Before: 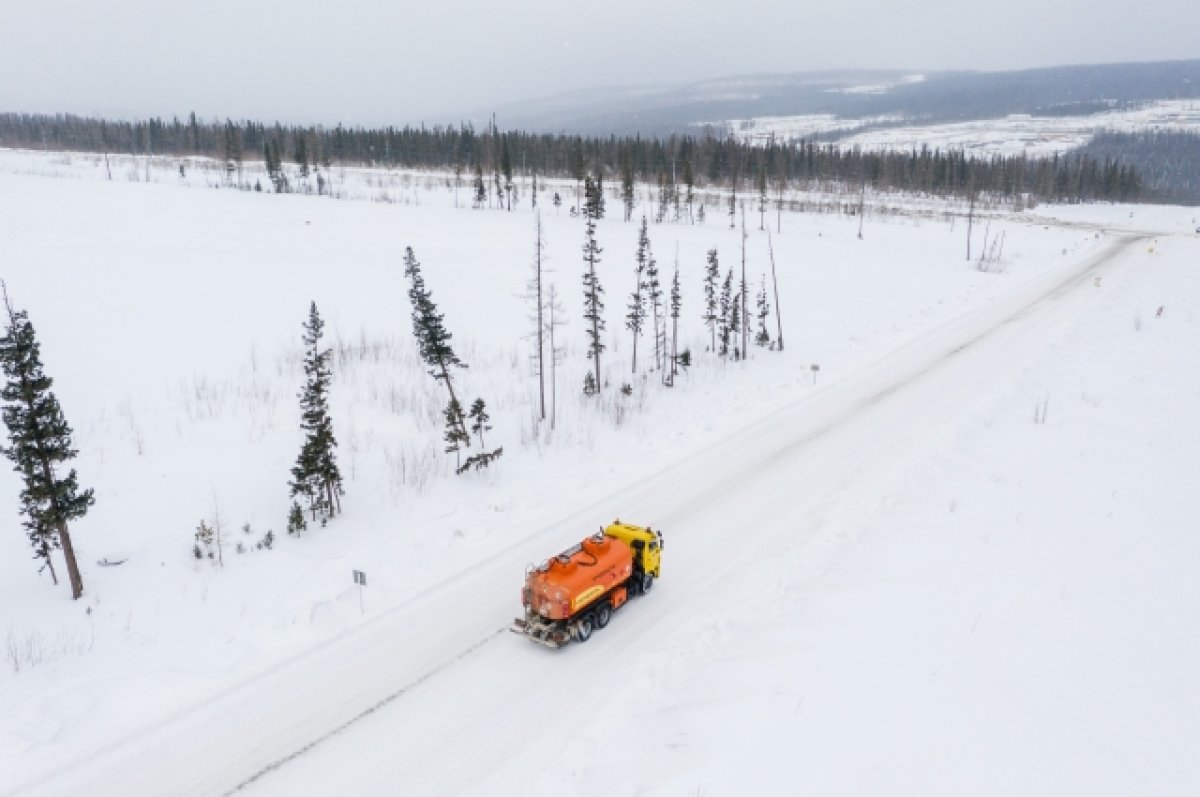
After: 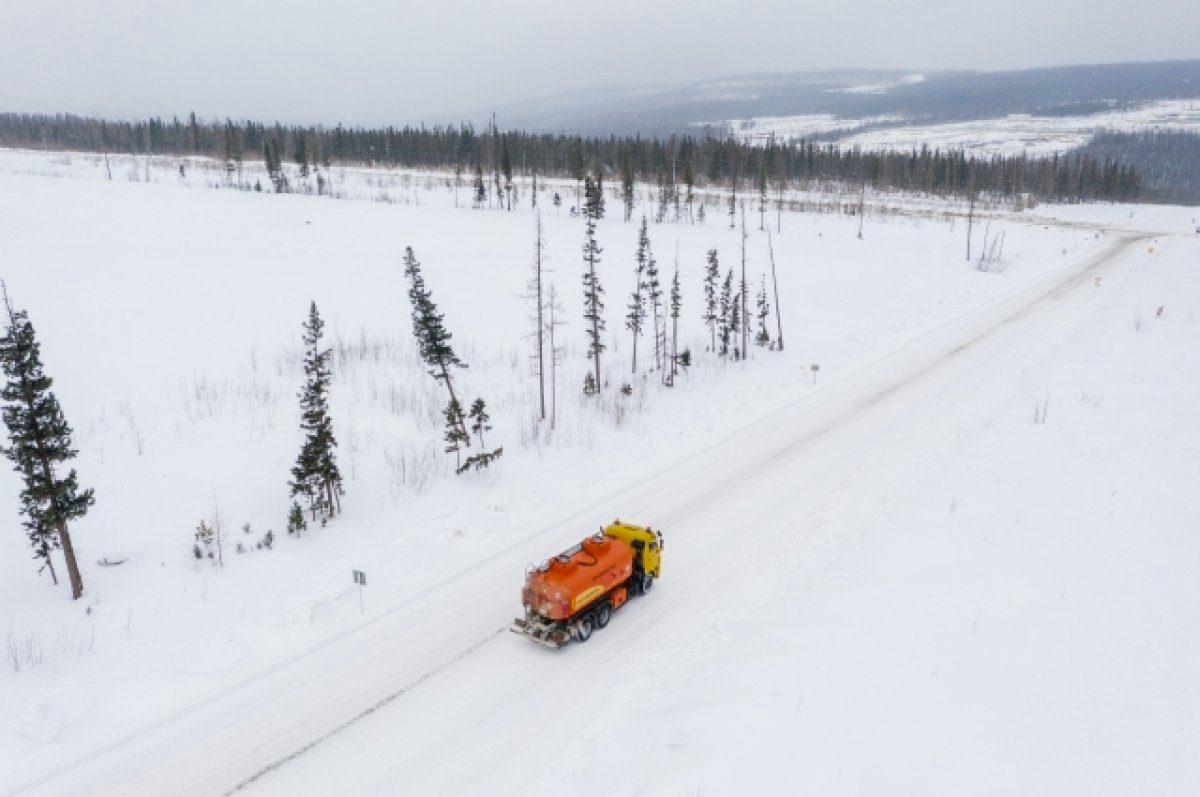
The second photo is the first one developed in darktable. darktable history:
tone equalizer: on, module defaults
color zones: curves: ch0 [(0, 0.425) (0.143, 0.422) (0.286, 0.42) (0.429, 0.419) (0.571, 0.419) (0.714, 0.42) (0.857, 0.422) (1, 0.425)]
